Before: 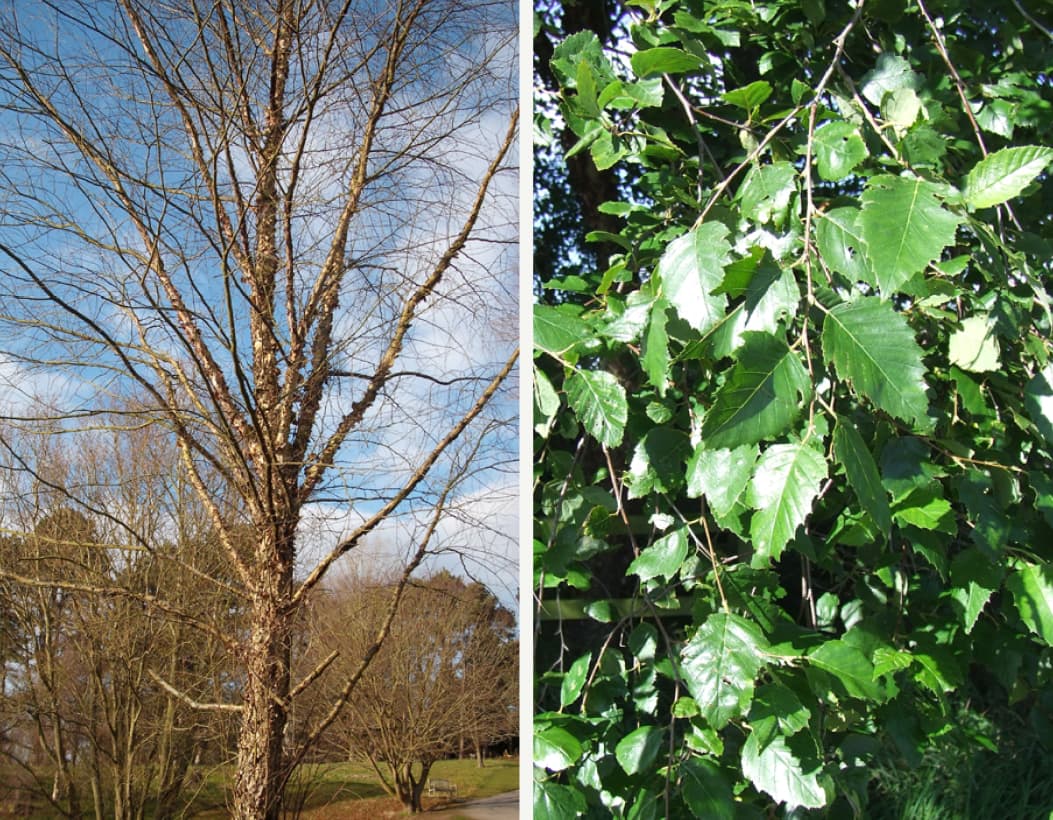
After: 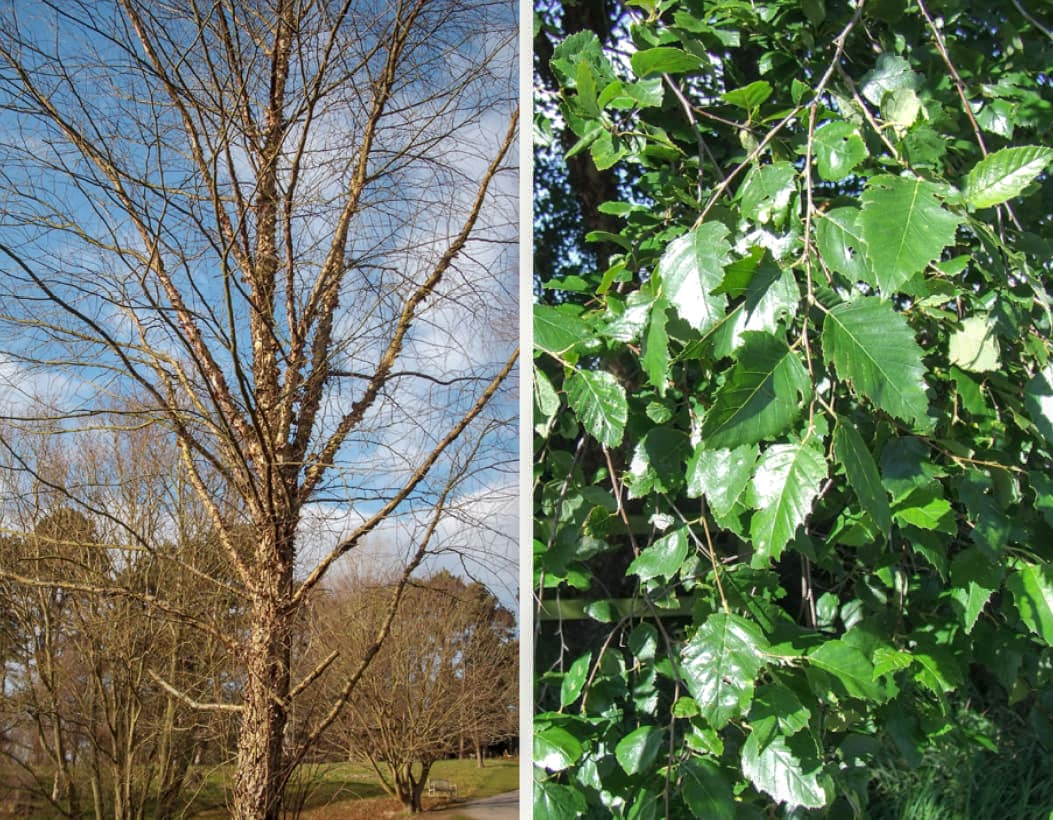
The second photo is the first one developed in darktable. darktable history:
shadows and highlights: shadows 40, highlights -60
local contrast: on, module defaults
